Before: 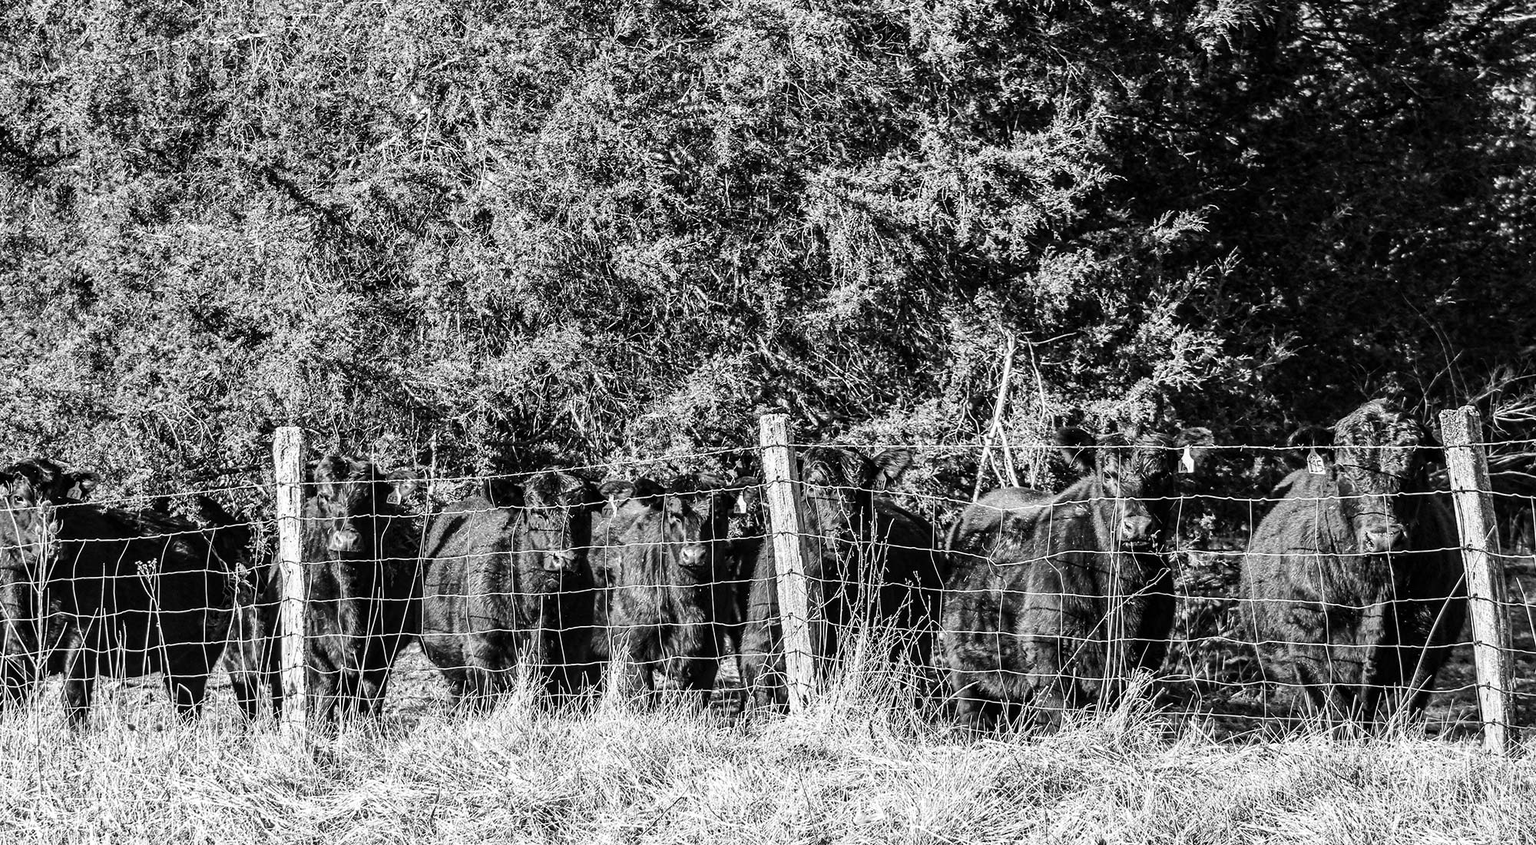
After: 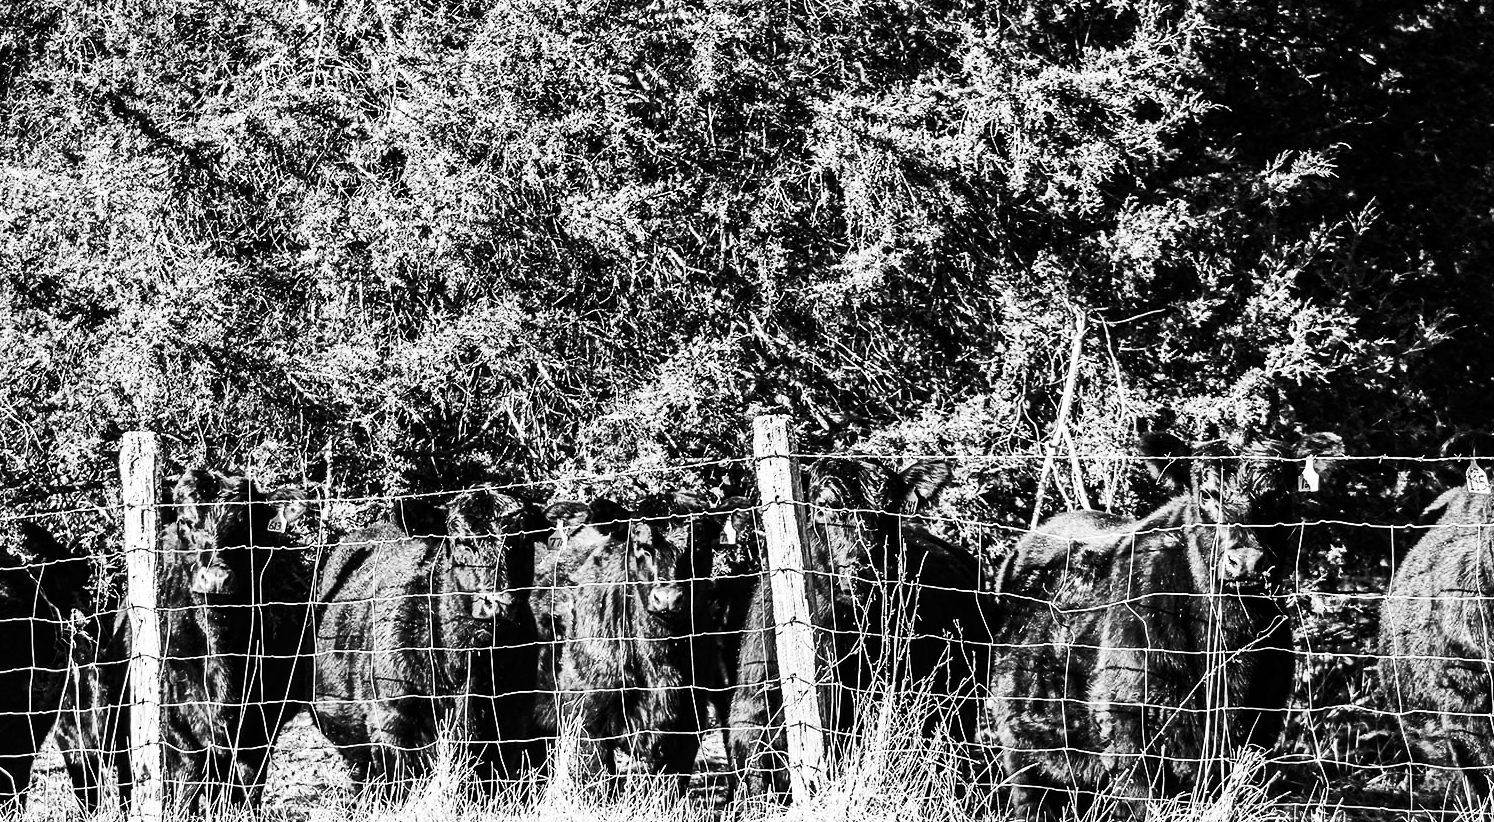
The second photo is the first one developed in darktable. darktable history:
color balance rgb: linear chroma grading › global chroma 15%, perceptual saturation grading › global saturation 30%
crop and rotate: left 11.831%, top 11.346%, right 13.429%, bottom 13.899%
contrast brightness saturation: contrast 0.4, brightness 0.05, saturation 0.25
